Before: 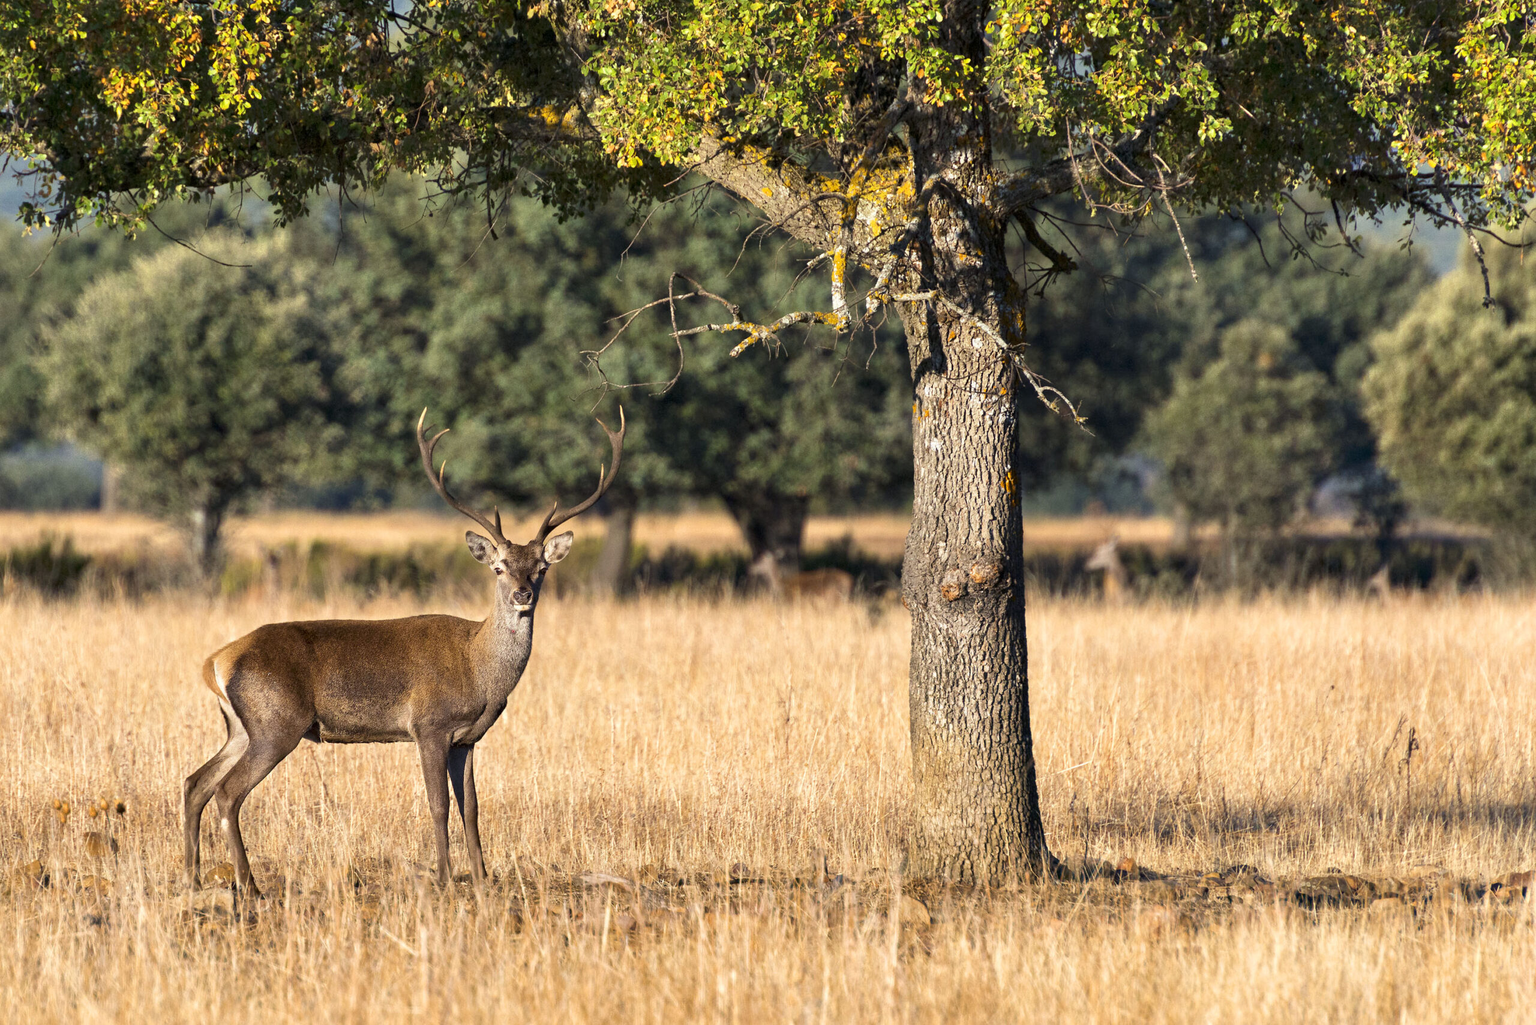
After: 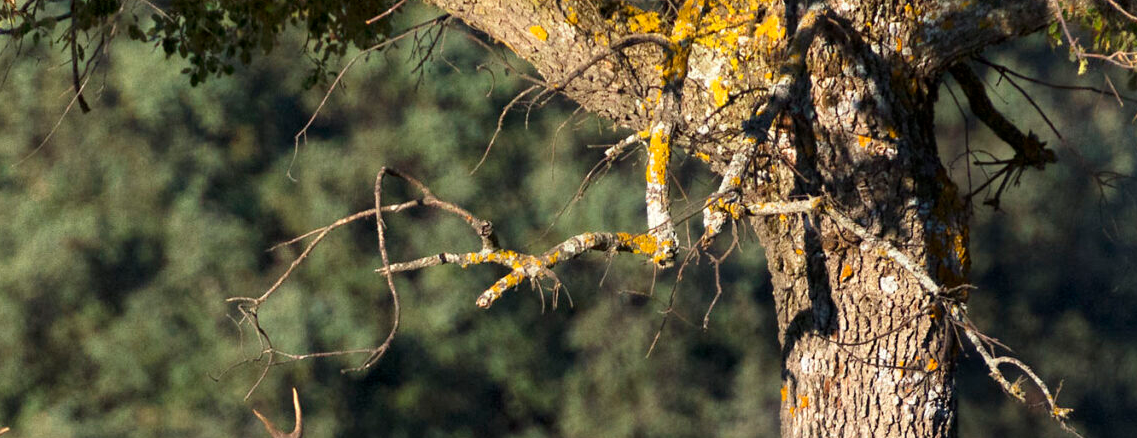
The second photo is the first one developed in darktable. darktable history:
crop: left 28.944%, top 16.842%, right 26.609%, bottom 57.485%
